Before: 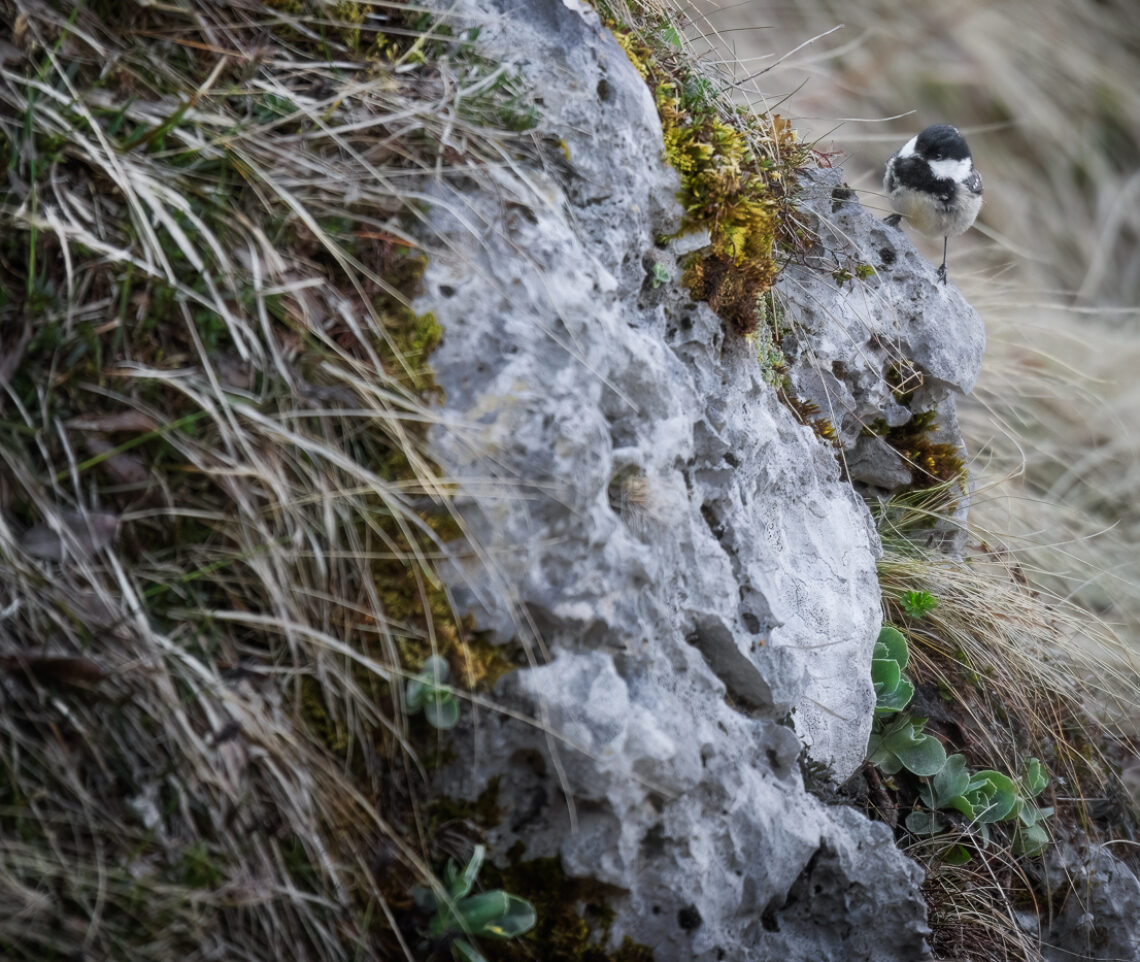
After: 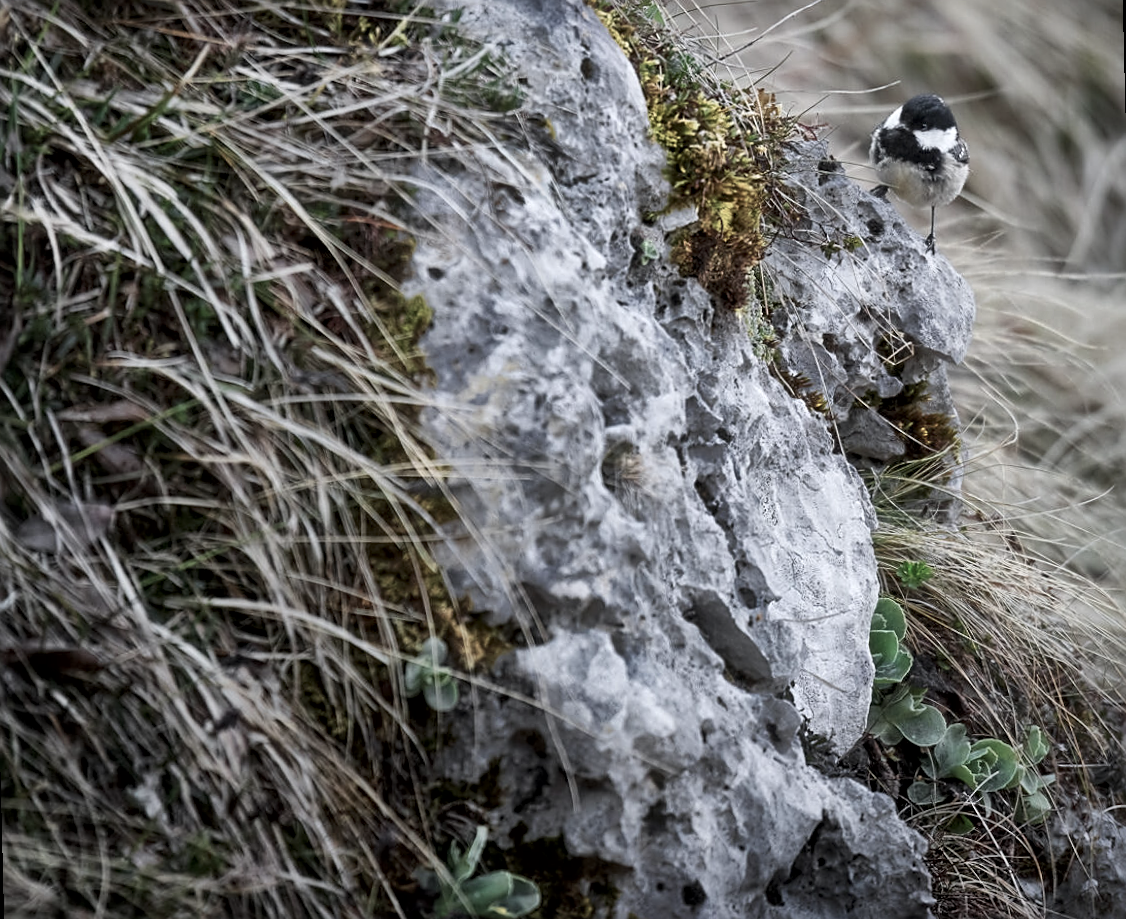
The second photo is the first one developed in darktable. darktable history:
local contrast: mode bilateral grid, contrast 20, coarseness 50, detail 150%, midtone range 0.2
rotate and perspective: rotation -1.42°, crop left 0.016, crop right 0.984, crop top 0.035, crop bottom 0.965
sharpen: on, module defaults
shadows and highlights: shadows 24.5, highlights -78.15, soften with gaussian
color balance: input saturation 100.43%, contrast fulcrum 14.22%, output saturation 70.41%
tone equalizer: on, module defaults
